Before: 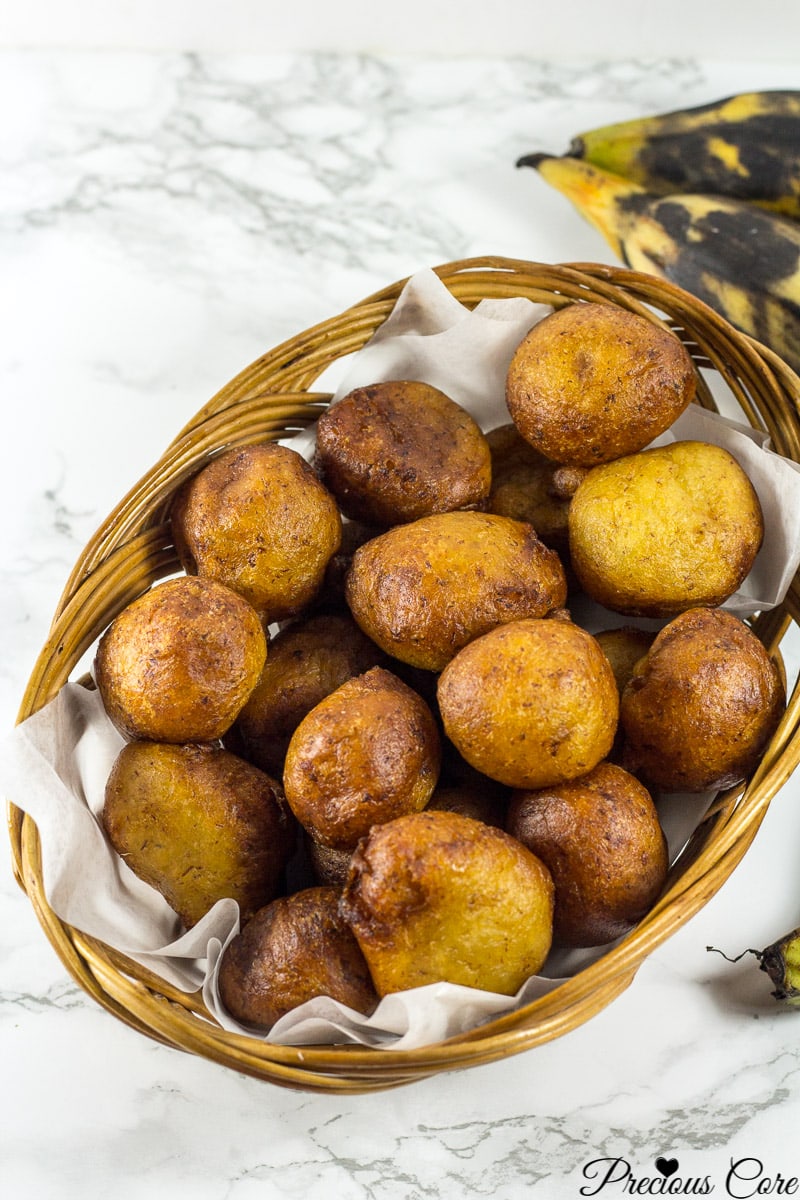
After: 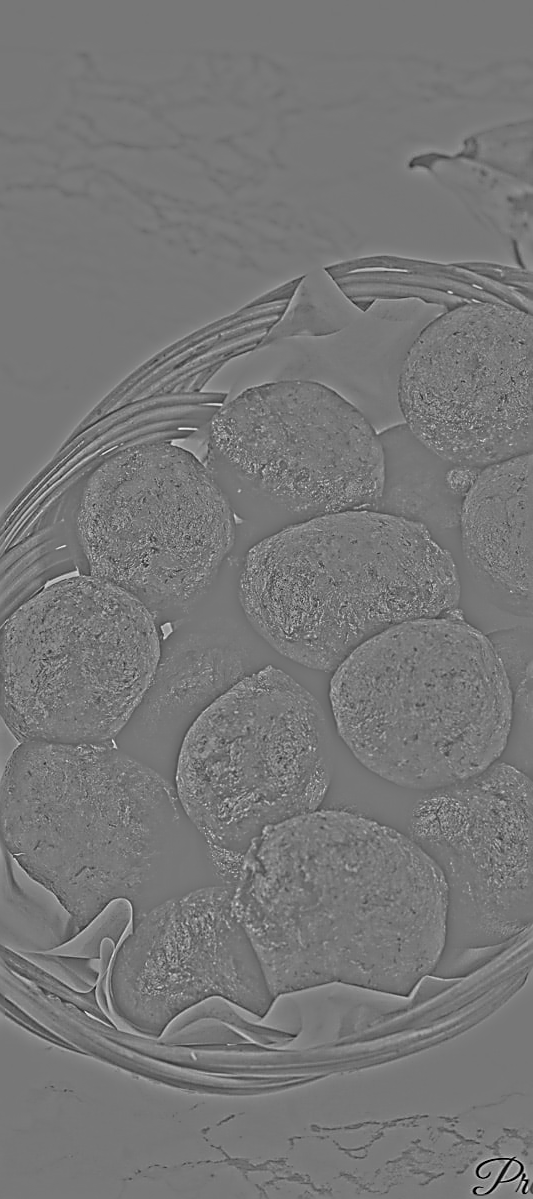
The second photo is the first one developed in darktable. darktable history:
tone equalizer: on, module defaults
crop and rotate: left 13.537%, right 19.796%
highpass: sharpness 25.84%, contrast boost 14.94%
color balance rgb: perceptual saturation grading › global saturation 20%, perceptual saturation grading › highlights -25%, perceptual saturation grading › shadows 50%
graduated density: rotation 5.63°, offset 76.9
sharpen: amount 1.861
exposure: black level correction -0.016, exposure -1.018 EV, compensate highlight preservation false
